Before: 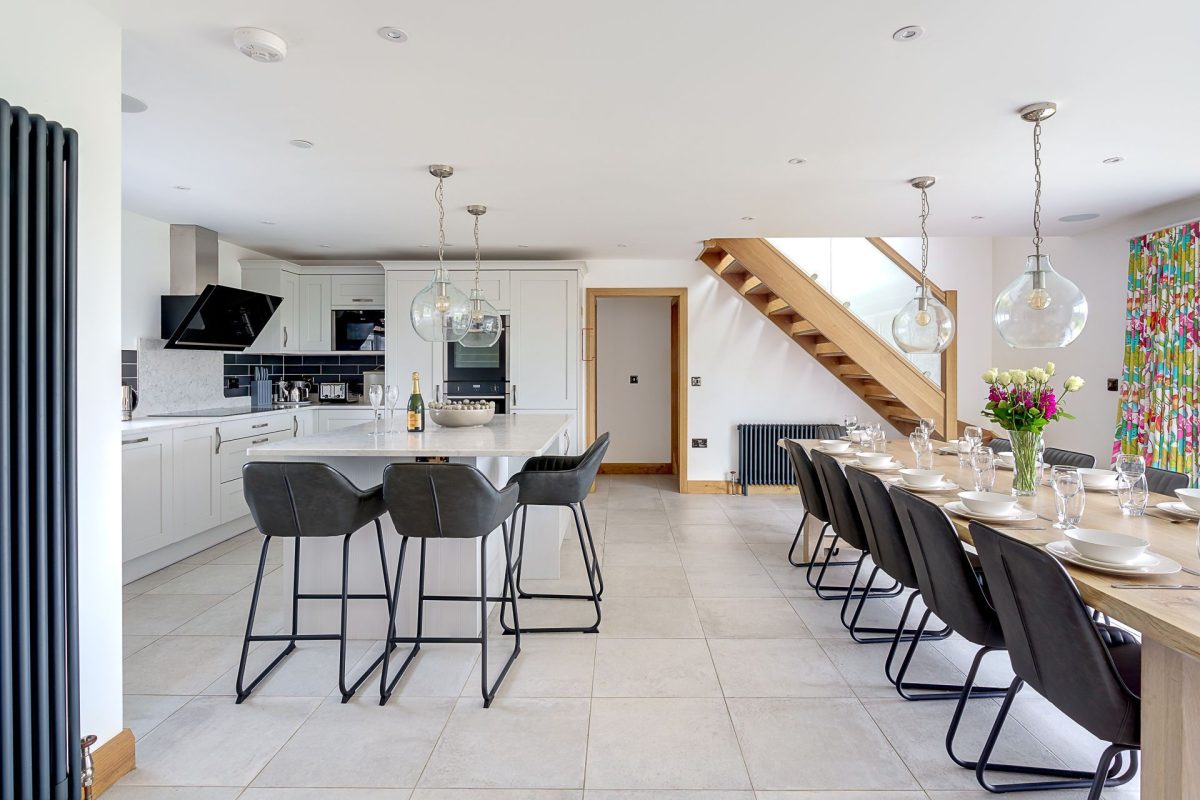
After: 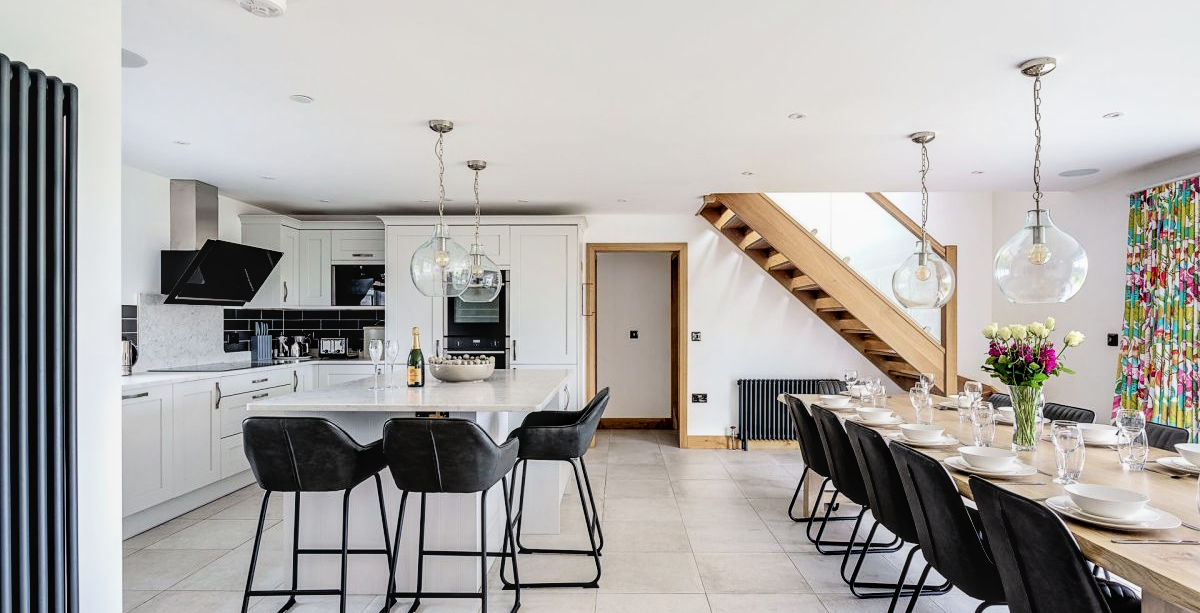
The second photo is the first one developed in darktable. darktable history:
exposure: compensate highlight preservation false
crop: top 5.667%, bottom 17.637%
local contrast: on, module defaults
filmic rgb: black relative exposure -4 EV, white relative exposure 3 EV, hardness 3.02, contrast 1.5
